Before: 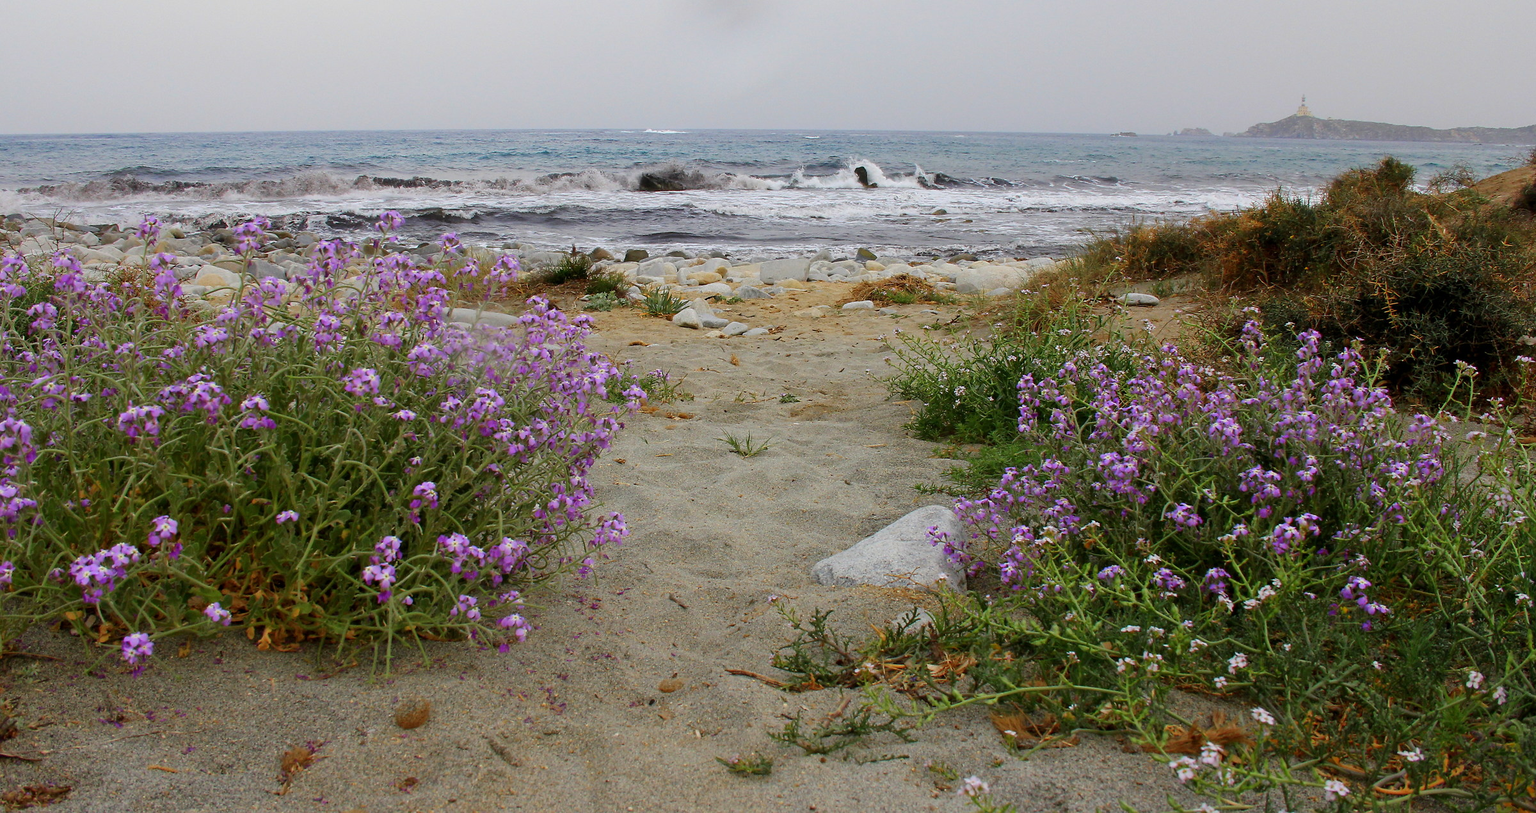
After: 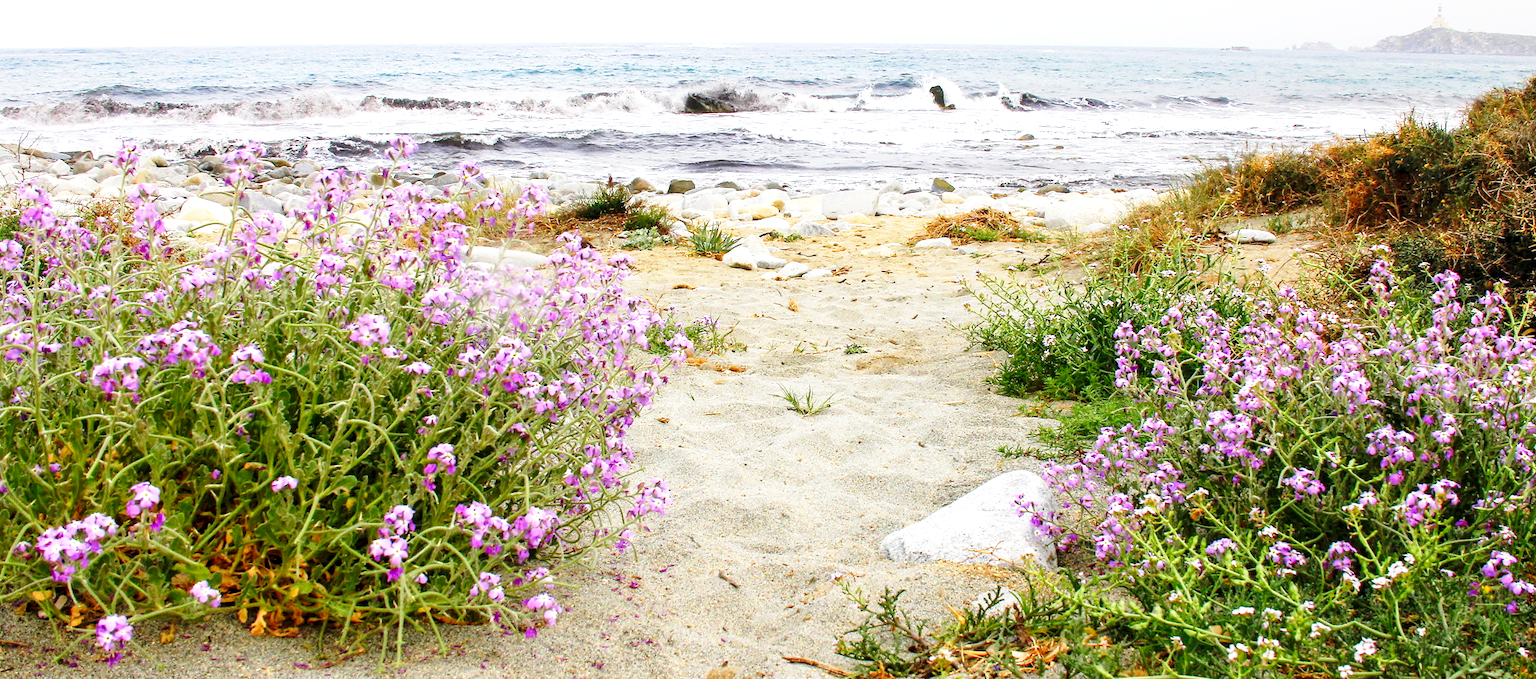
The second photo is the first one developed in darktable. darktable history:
exposure: exposure 0.95 EV, compensate highlight preservation false
local contrast: on, module defaults
base curve: curves: ch0 [(0, 0) (0.028, 0.03) (0.121, 0.232) (0.46, 0.748) (0.859, 0.968) (1, 1)], preserve colors none
crop and rotate: left 2.425%, top 11.305%, right 9.6%, bottom 15.08%
